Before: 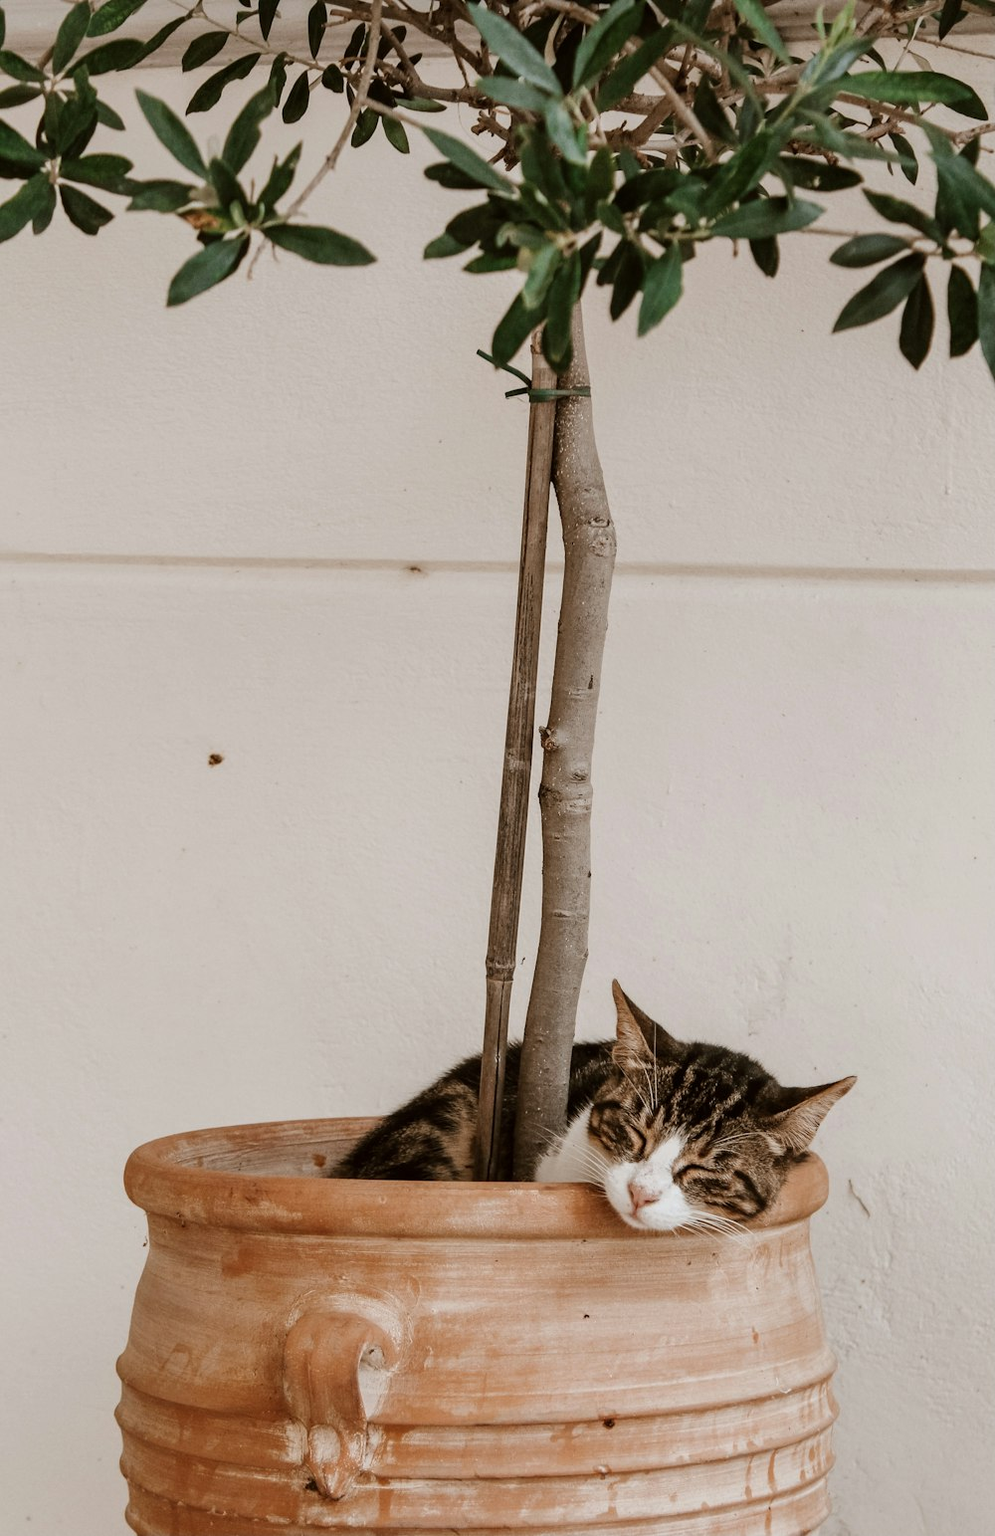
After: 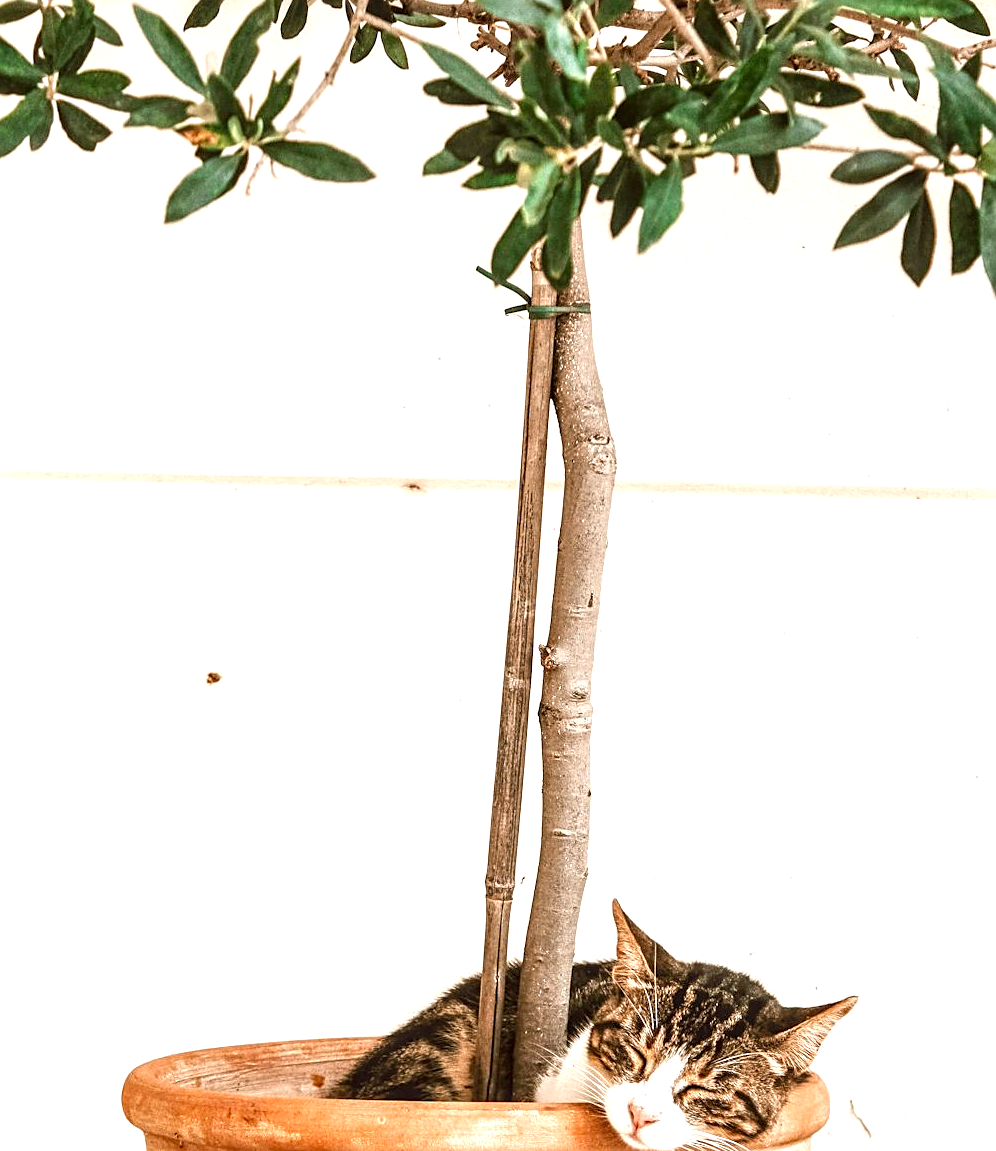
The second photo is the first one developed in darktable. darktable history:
exposure: black level correction 0.001, exposure 1.399 EV, compensate highlight preservation false
crop: left 0.343%, top 5.55%, bottom 19.803%
local contrast: on, module defaults
sharpen: on, module defaults
